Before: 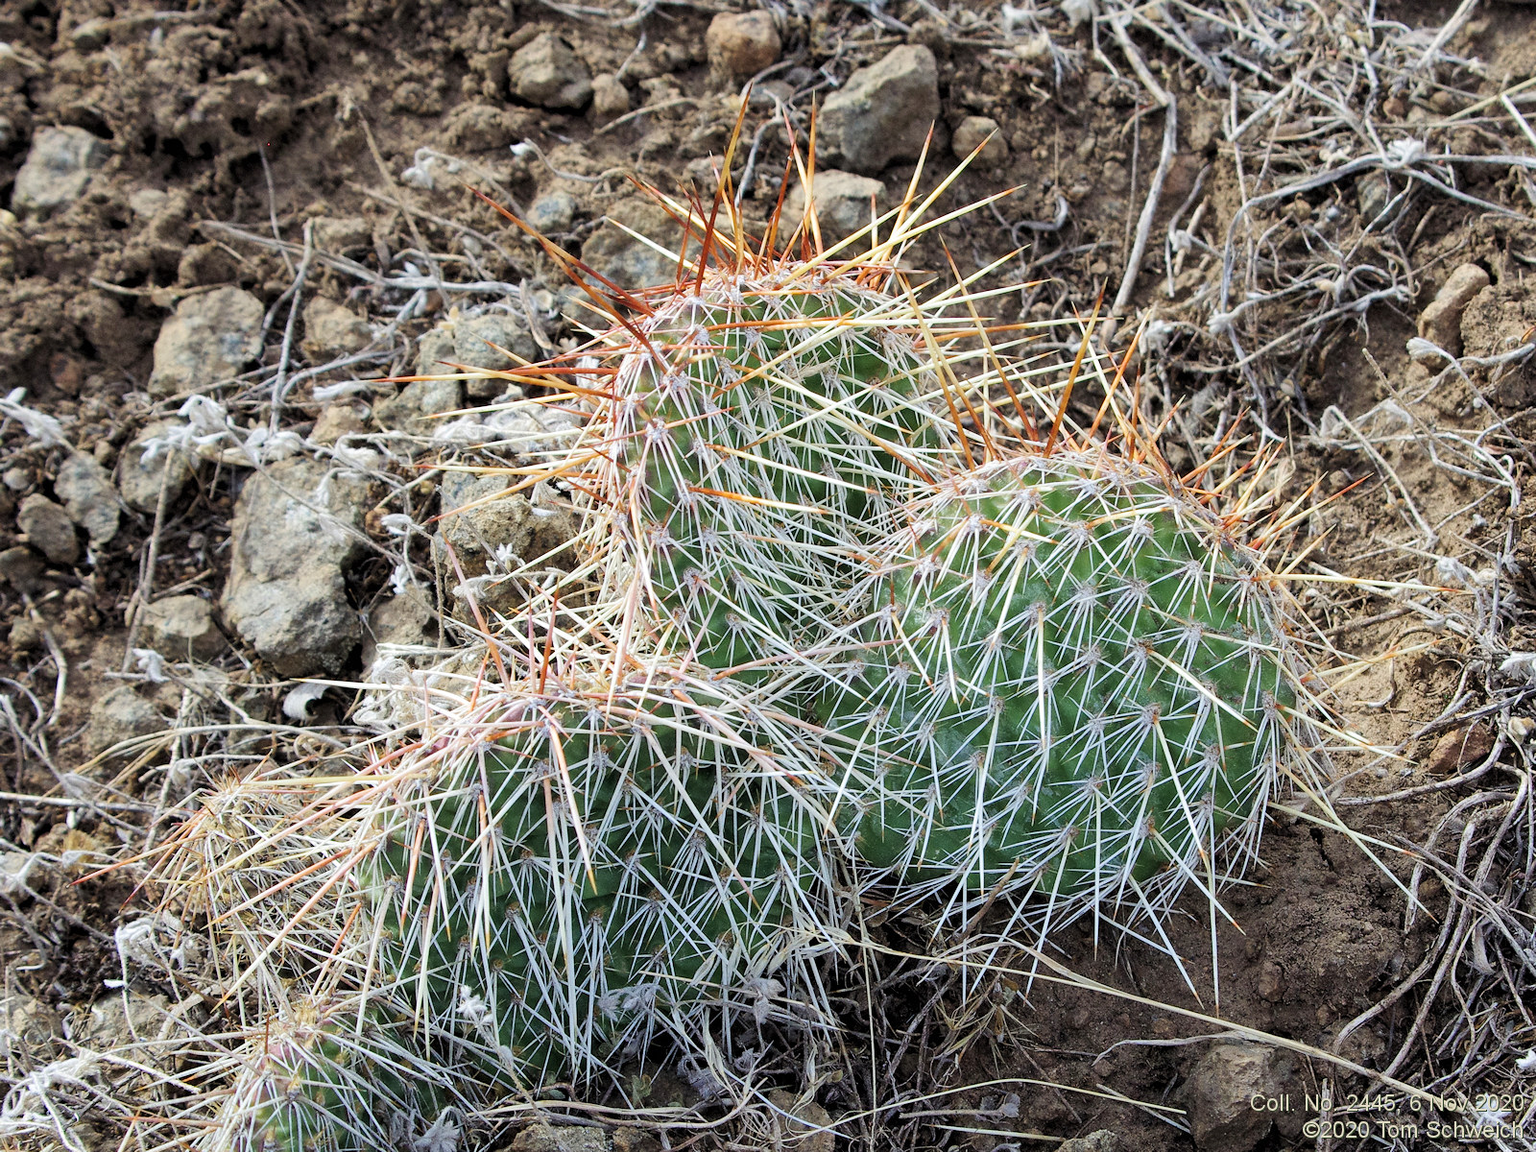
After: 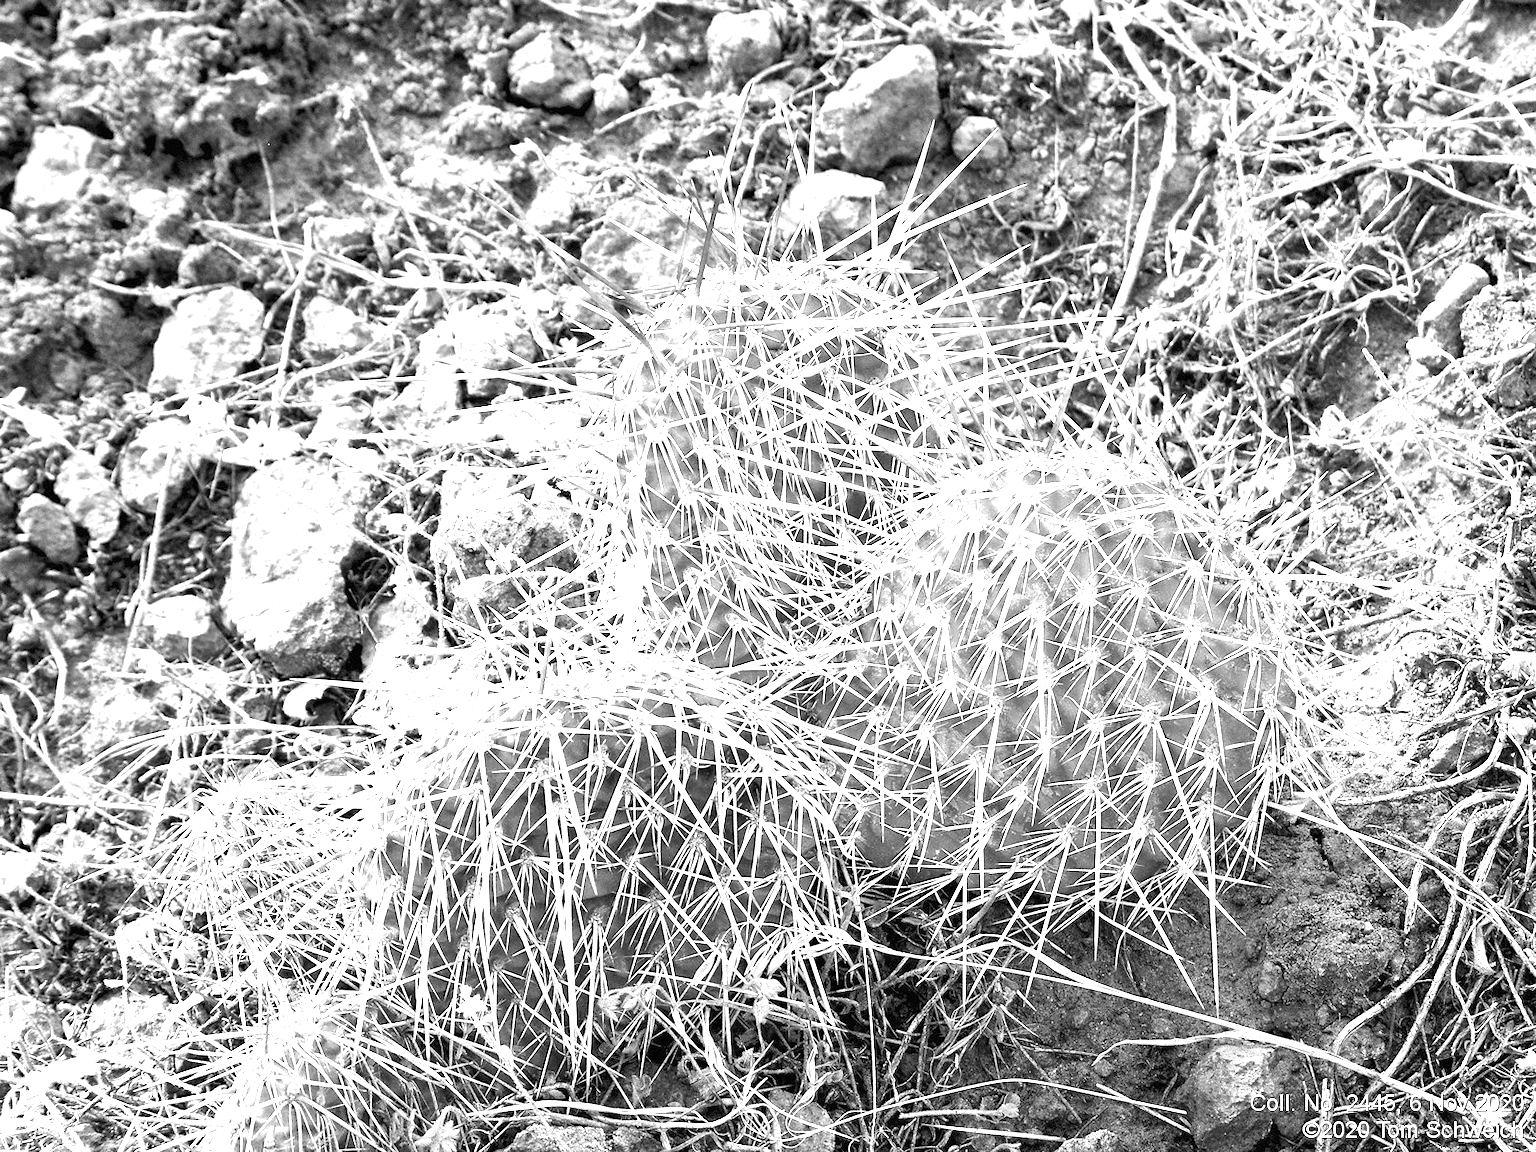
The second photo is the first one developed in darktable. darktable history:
monochrome: on, module defaults
exposure: black level correction 0, exposure 1.675 EV, compensate exposure bias true, compensate highlight preservation false
